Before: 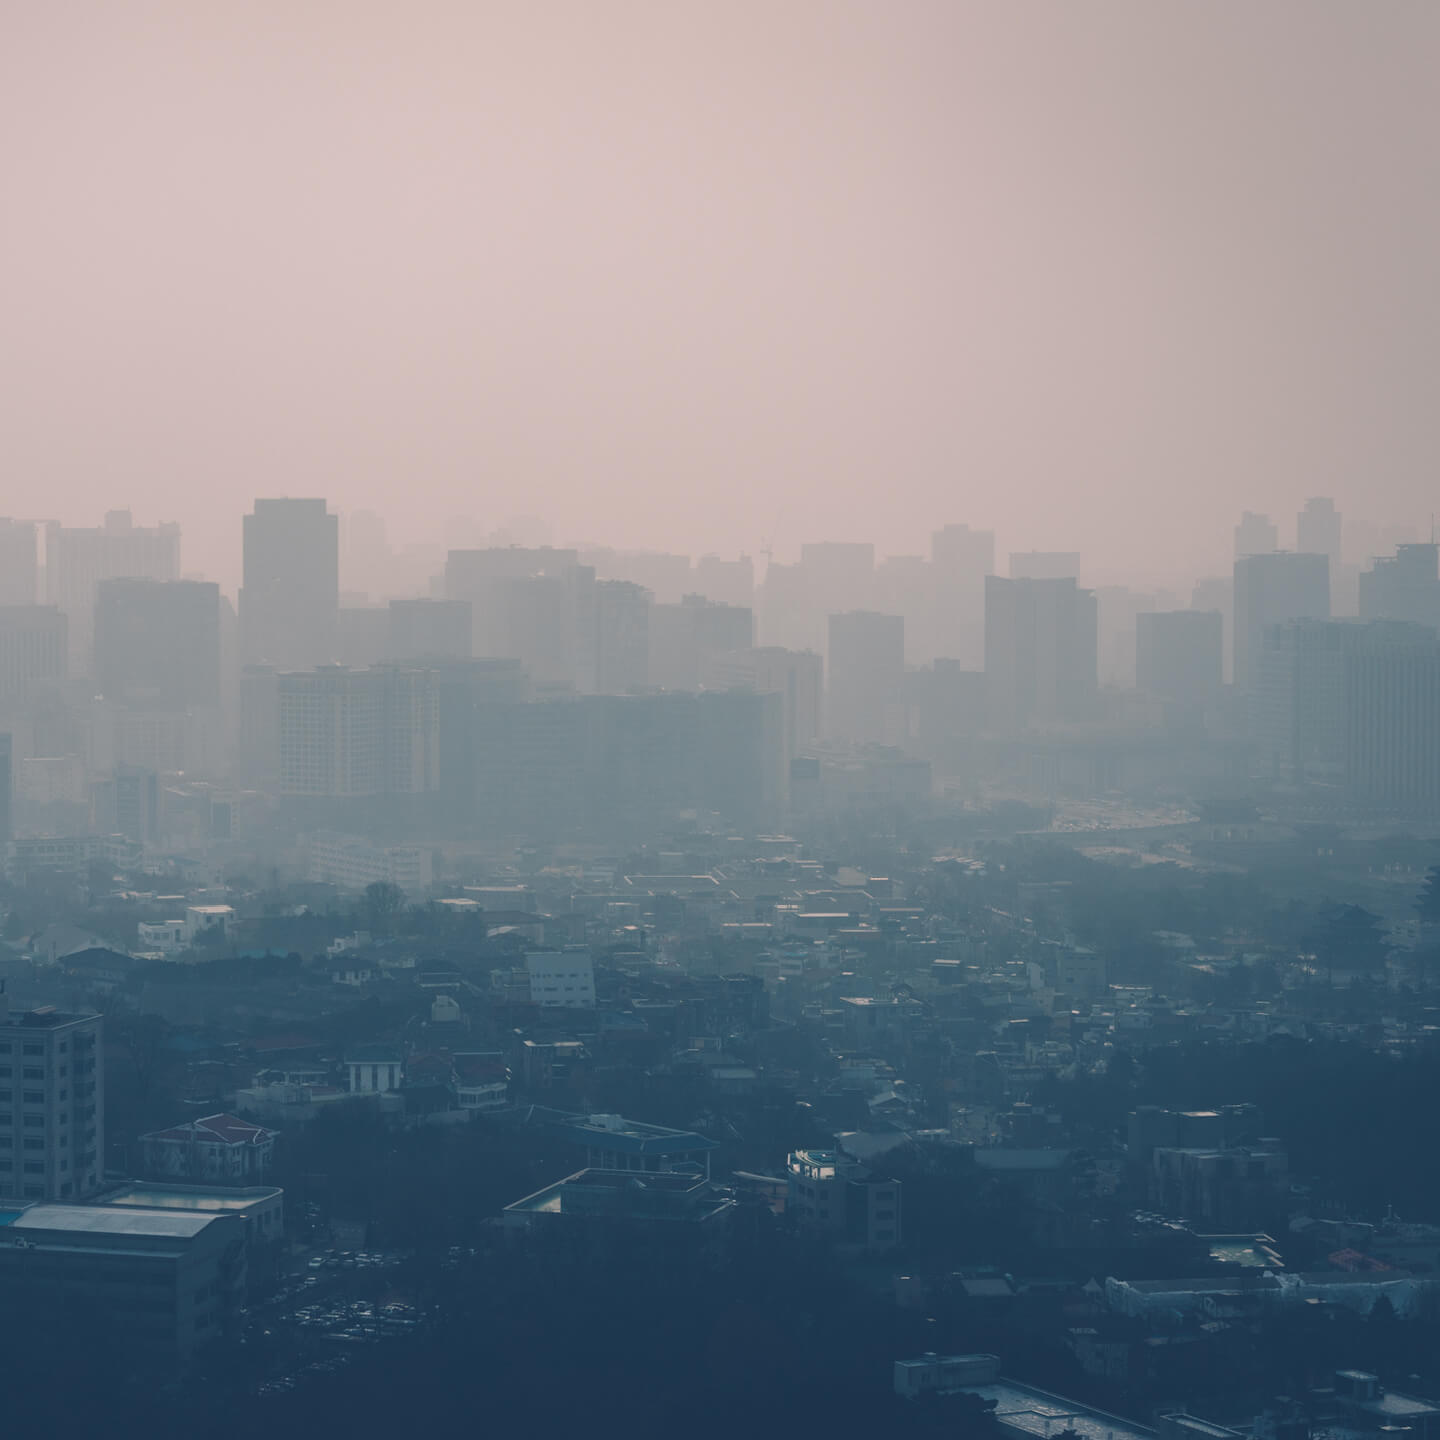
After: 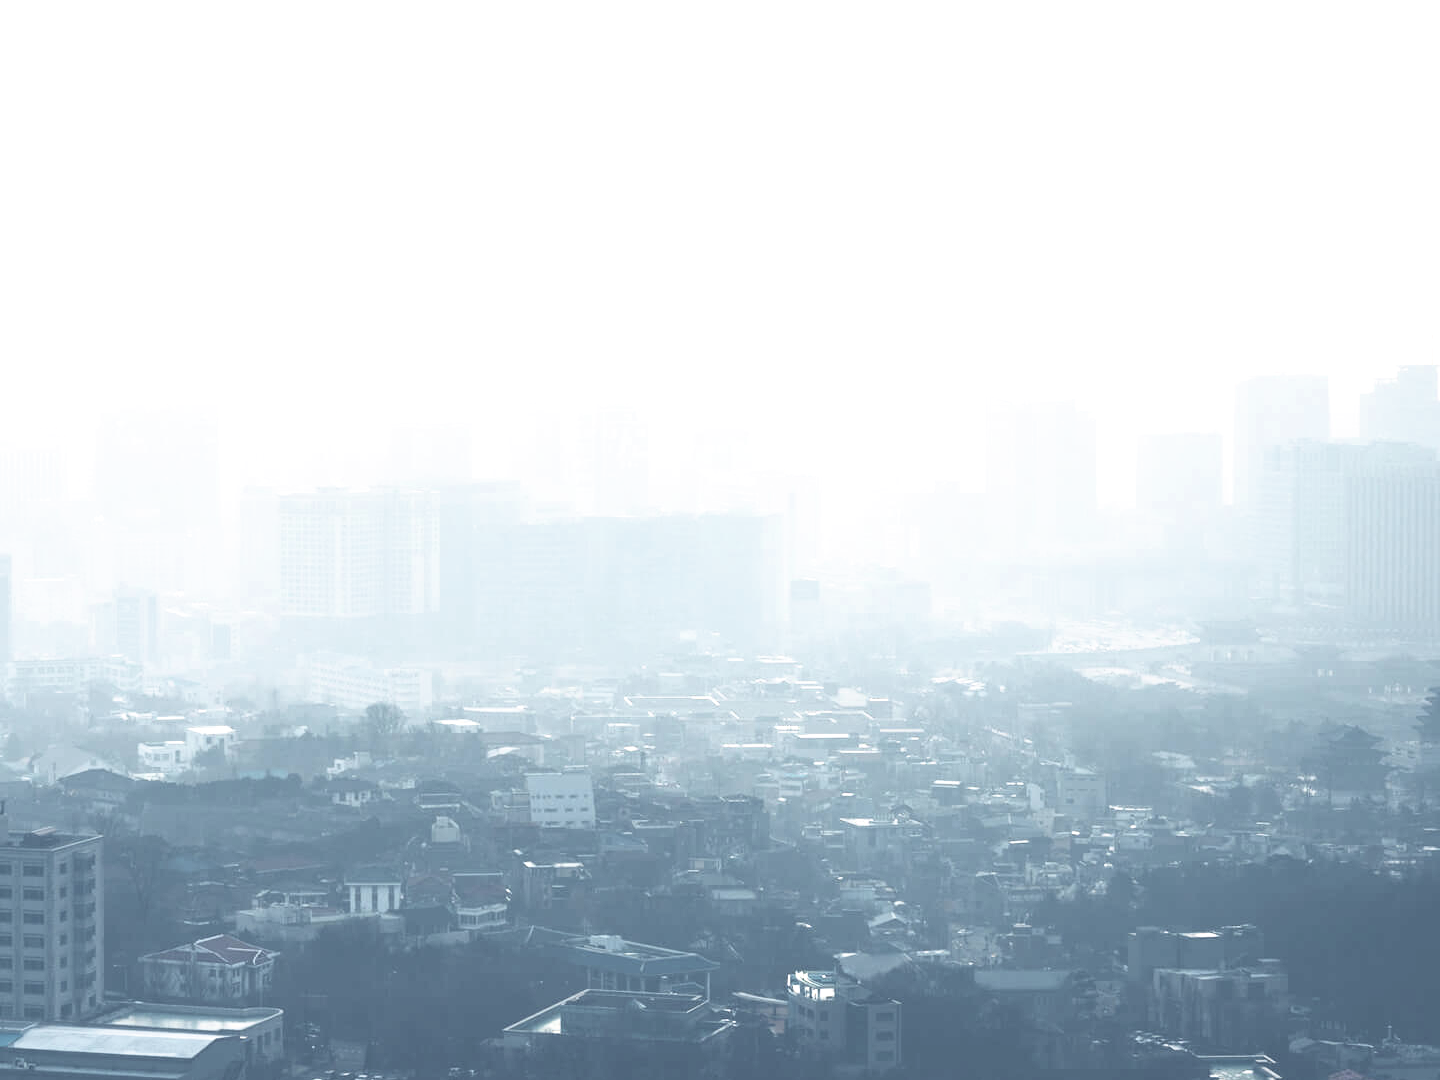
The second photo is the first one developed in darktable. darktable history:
crop and rotate: top 12.44%, bottom 12.519%
filmic rgb: black relative exposure -8.02 EV, white relative exposure 2.45 EV, hardness 6.34
color zones: curves: ch0 [(0, 0.511) (0.143, 0.531) (0.286, 0.56) (0.429, 0.5) (0.571, 0.5) (0.714, 0.5) (0.857, 0.5) (1, 0.5)]; ch1 [(0, 0.525) (0.143, 0.705) (0.286, 0.715) (0.429, 0.35) (0.571, 0.35) (0.714, 0.35) (0.857, 0.4) (1, 0.4)]; ch2 [(0, 0.572) (0.143, 0.512) (0.286, 0.473) (0.429, 0.45) (0.571, 0.5) (0.714, 0.5) (0.857, 0.518) (1, 0.518)], mix 26.08%
exposure: black level correction 0, exposure 1.683 EV, compensate exposure bias true, compensate highlight preservation false
